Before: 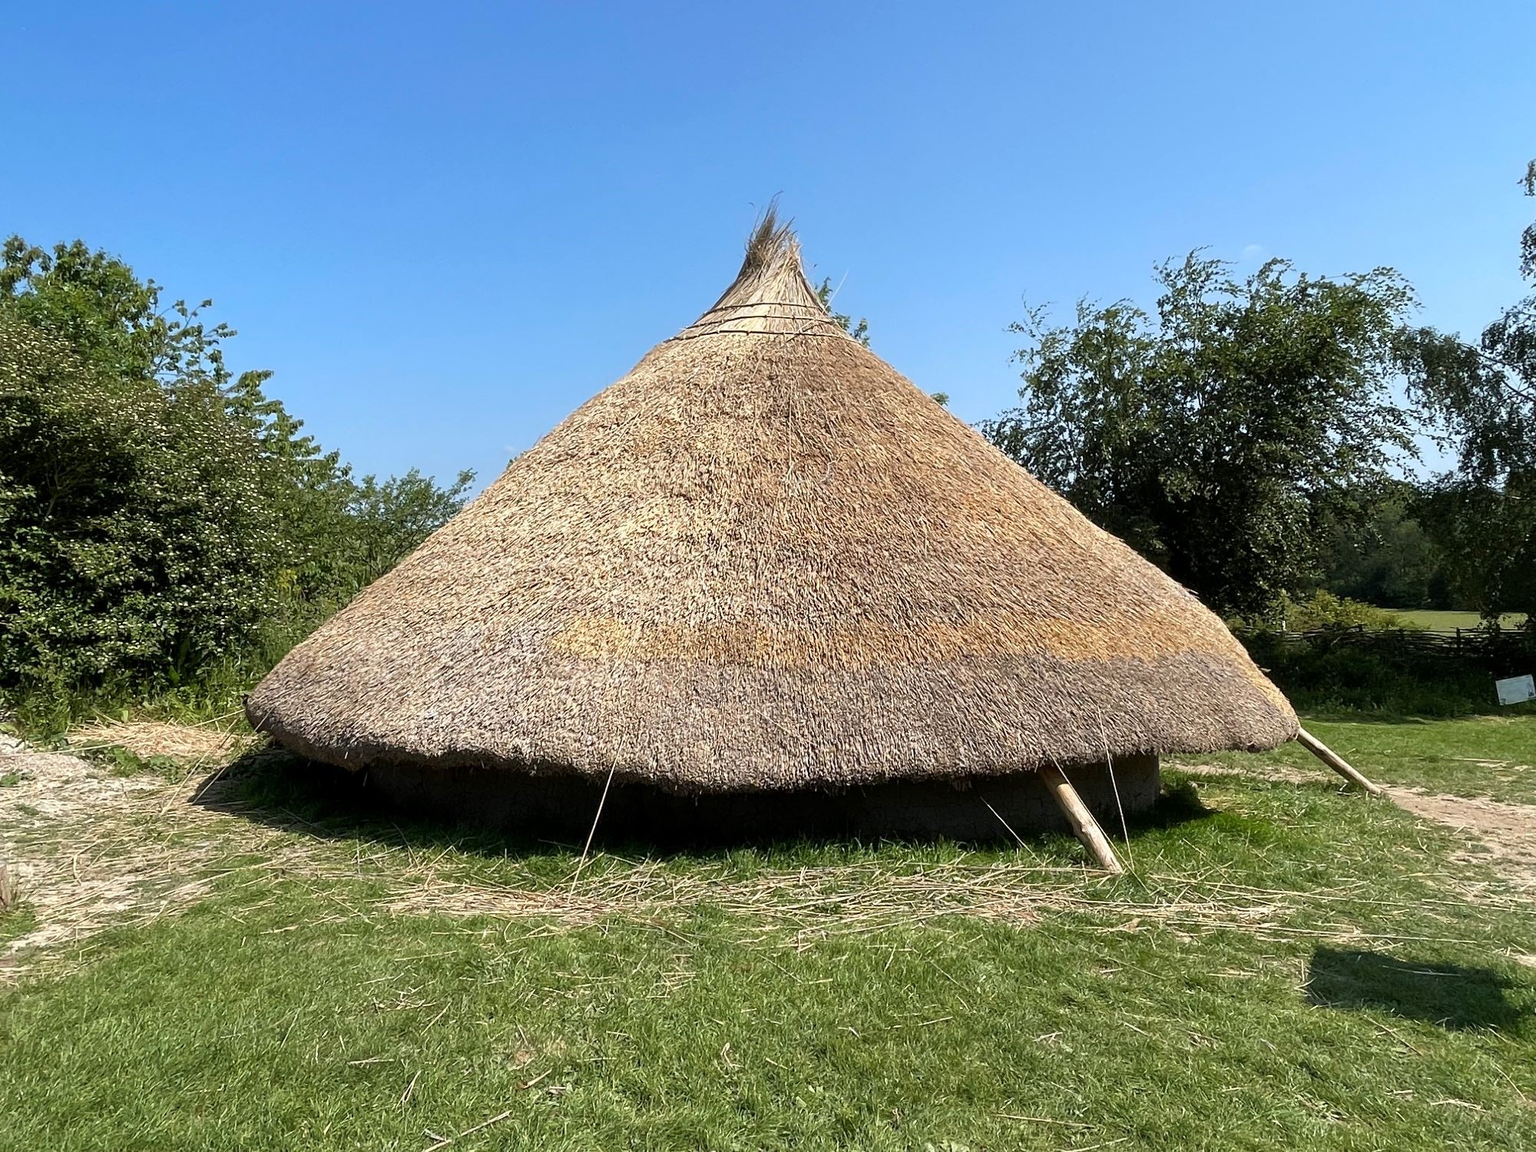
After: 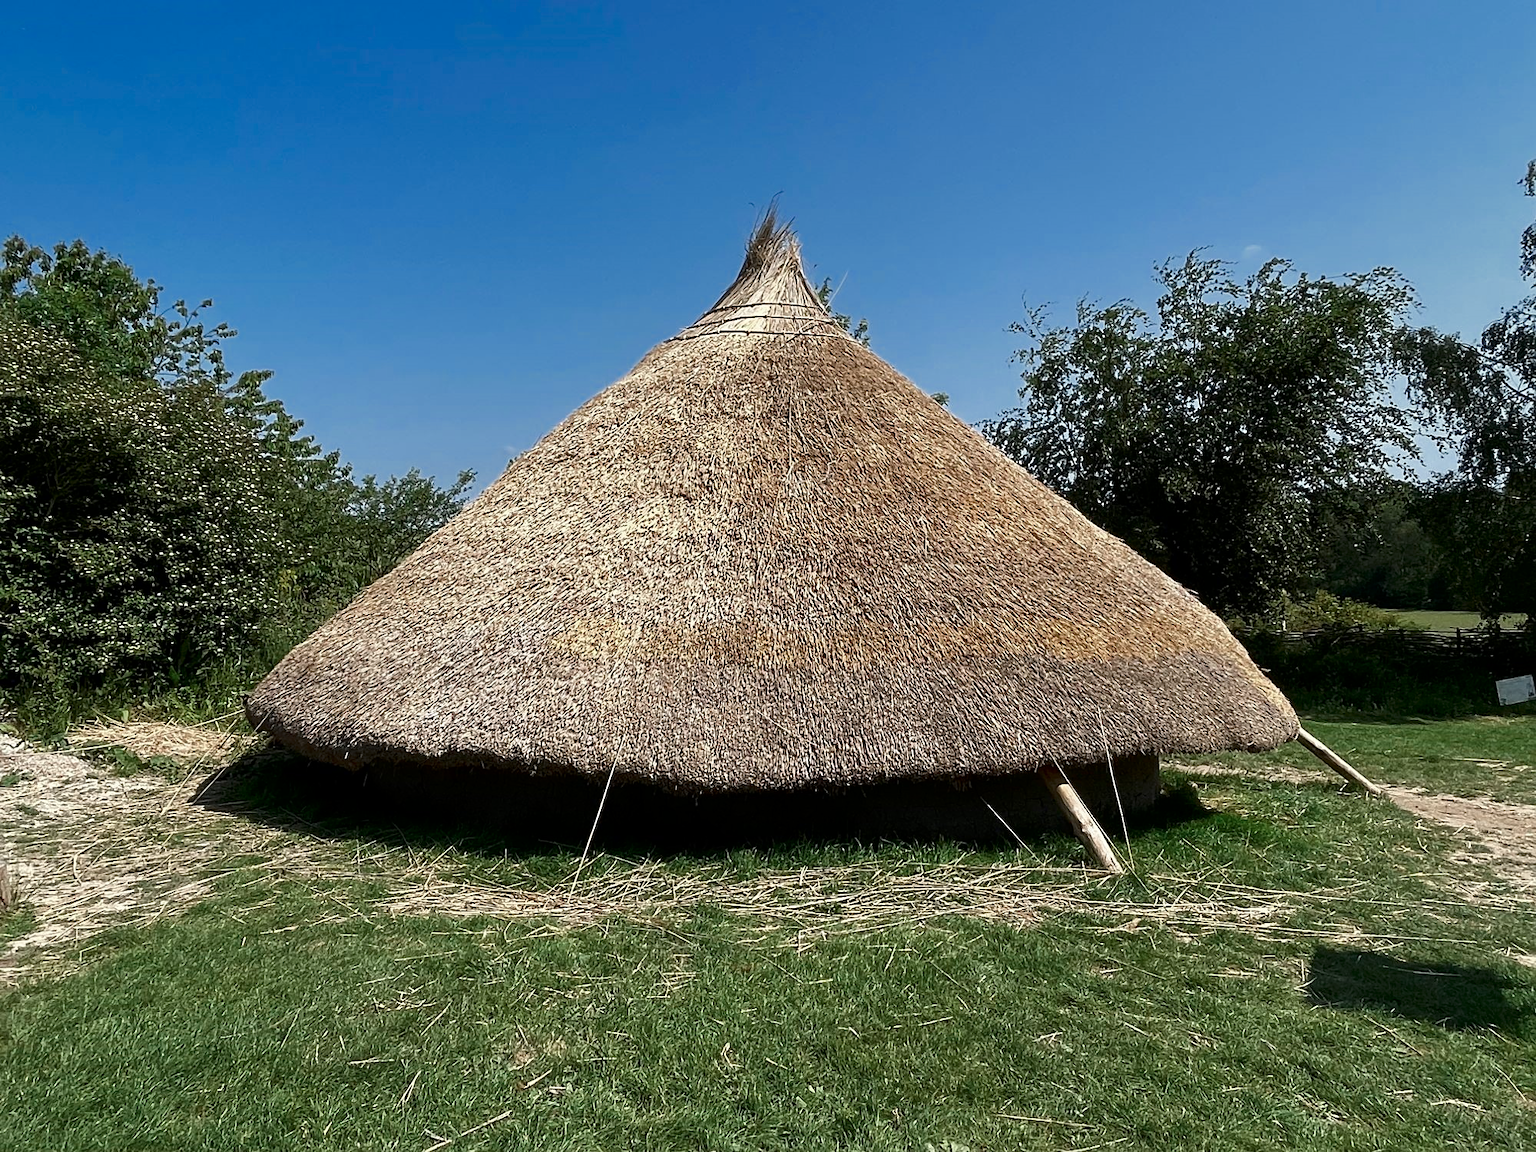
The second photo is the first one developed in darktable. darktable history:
sharpen: amount 0.2
contrast brightness saturation: contrast 0.07, brightness -0.14, saturation 0.11
color zones: curves: ch0 [(0, 0.5) (0.125, 0.4) (0.25, 0.5) (0.375, 0.4) (0.5, 0.4) (0.625, 0.35) (0.75, 0.35) (0.875, 0.5)]; ch1 [(0, 0.35) (0.125, 0.45) (0.25, 0.35) (0.375, 0.35) (0.5, 0.35) (0.625, 0.35) (0.75, 0.45) (0.875, 0.35)]; ch2 [(0, 0.6) (0.125, 0.5) (0.25, 0.5) (0.375, 0.6) (0.5, 0.6) (0.625, 0.5) (0.75, 0.5) (0.875, 0.5)]
